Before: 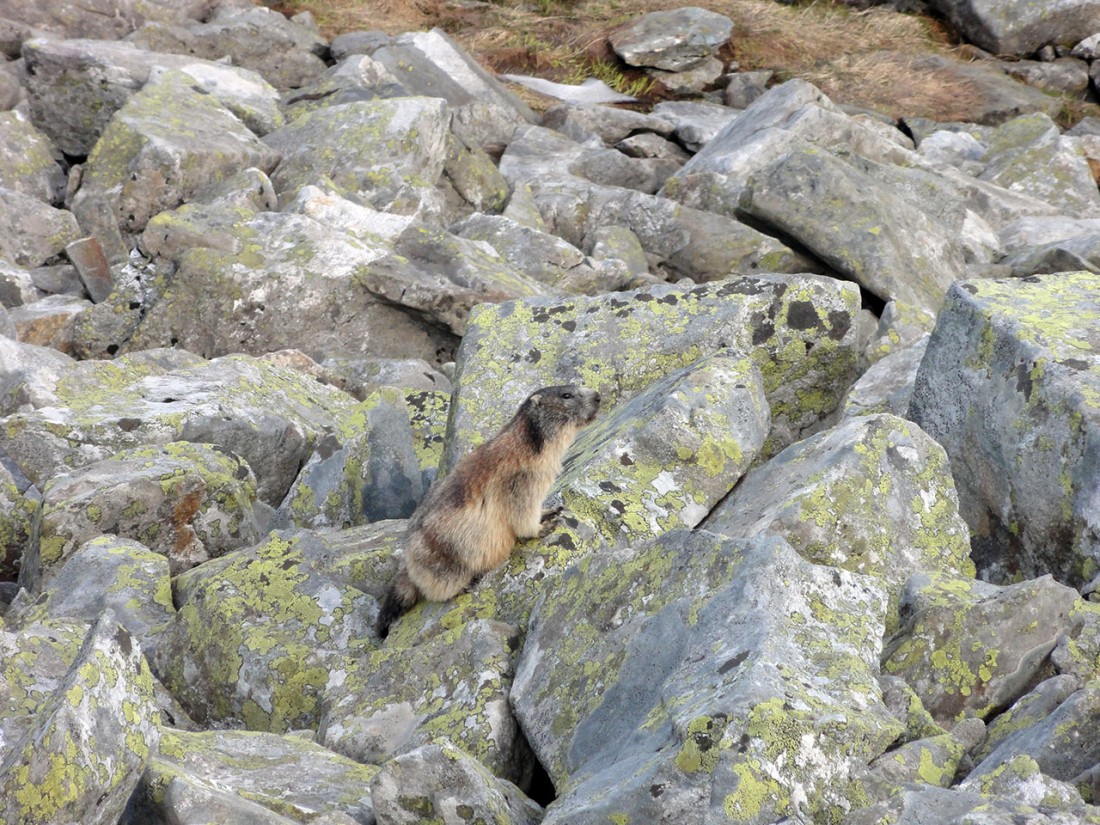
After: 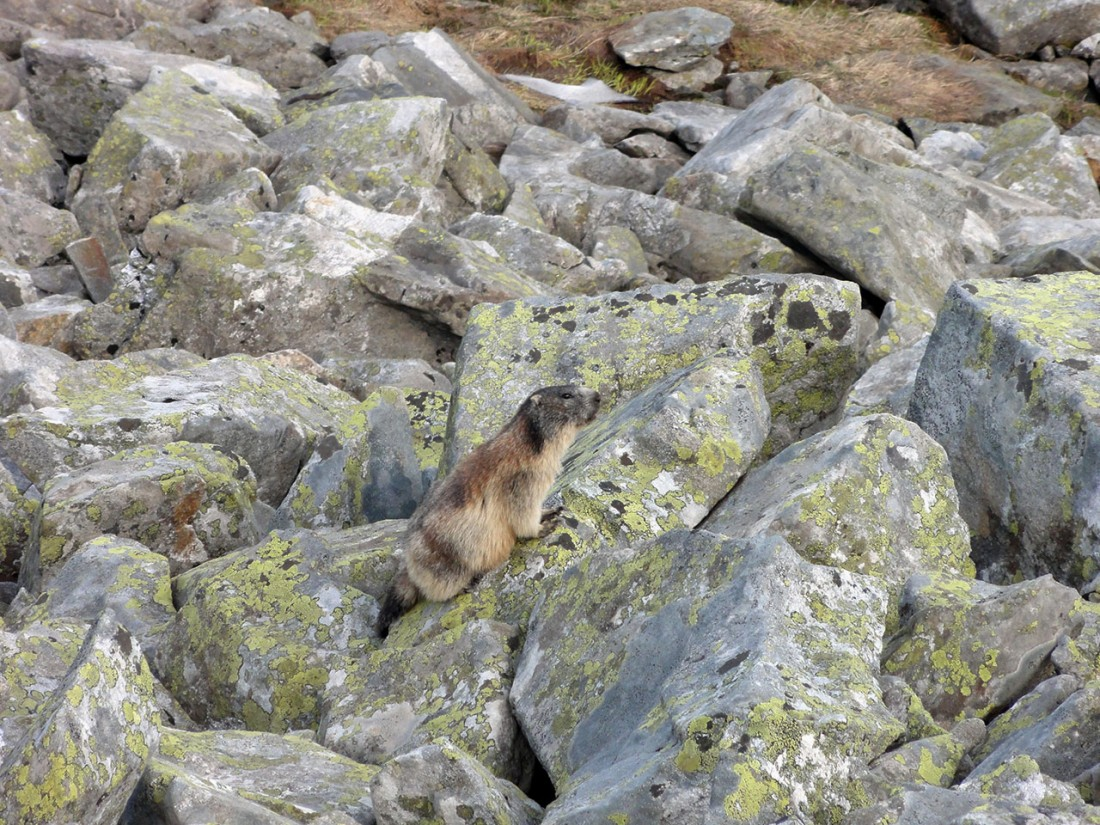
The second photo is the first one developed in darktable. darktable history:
shadows and highlights: shadows 43.4, white point adjustment -1.42, soften with gaussian
tone equalizer: on, module defaults
